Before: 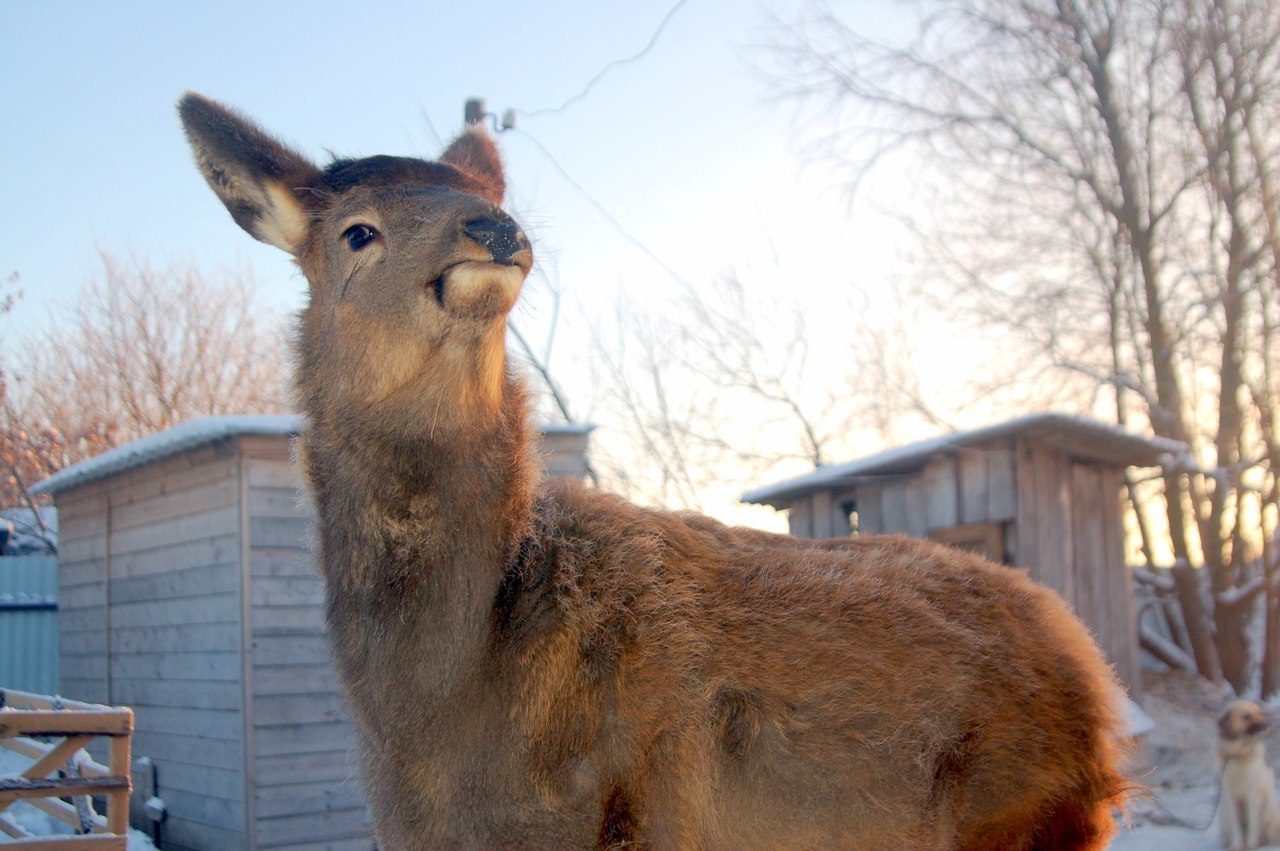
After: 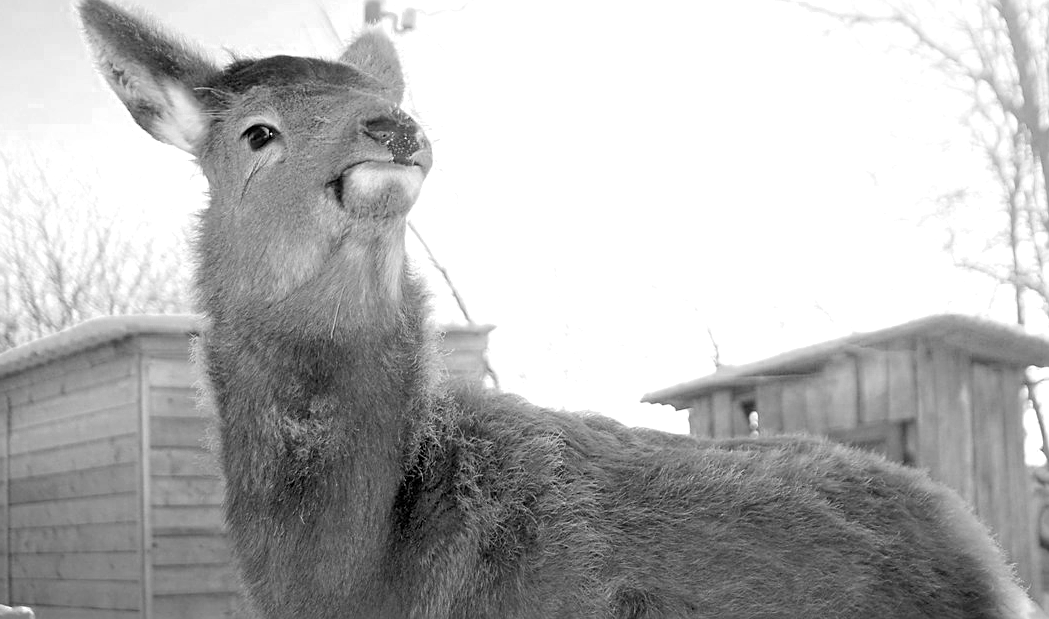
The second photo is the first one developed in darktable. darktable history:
color zones: curves: ch0 [(0.002, 0.593) (0.143, 0.417) (0.285, 0.541) (0.455, 0.289) (0.608, 0.327) (0.727, 0.283) (0.869, 0.571) (1, 0.603)]; ch1 [(0, 0) (0.143, 0) (0.286, 0) (0.429, 0) (0.571, 0) (0.714, 0) (0.857, 0)]
exposure: black level correction 0, exposure 0.7 EV, compensate exposure bias true, compensate highlight preservation false
sharpen: on, module defaults
shadows and highlights: shadows -70, highlights 35, soften with gaussian
crop: left 7.856%, top 11.836%, right 10.12%, bottom 15.387%
